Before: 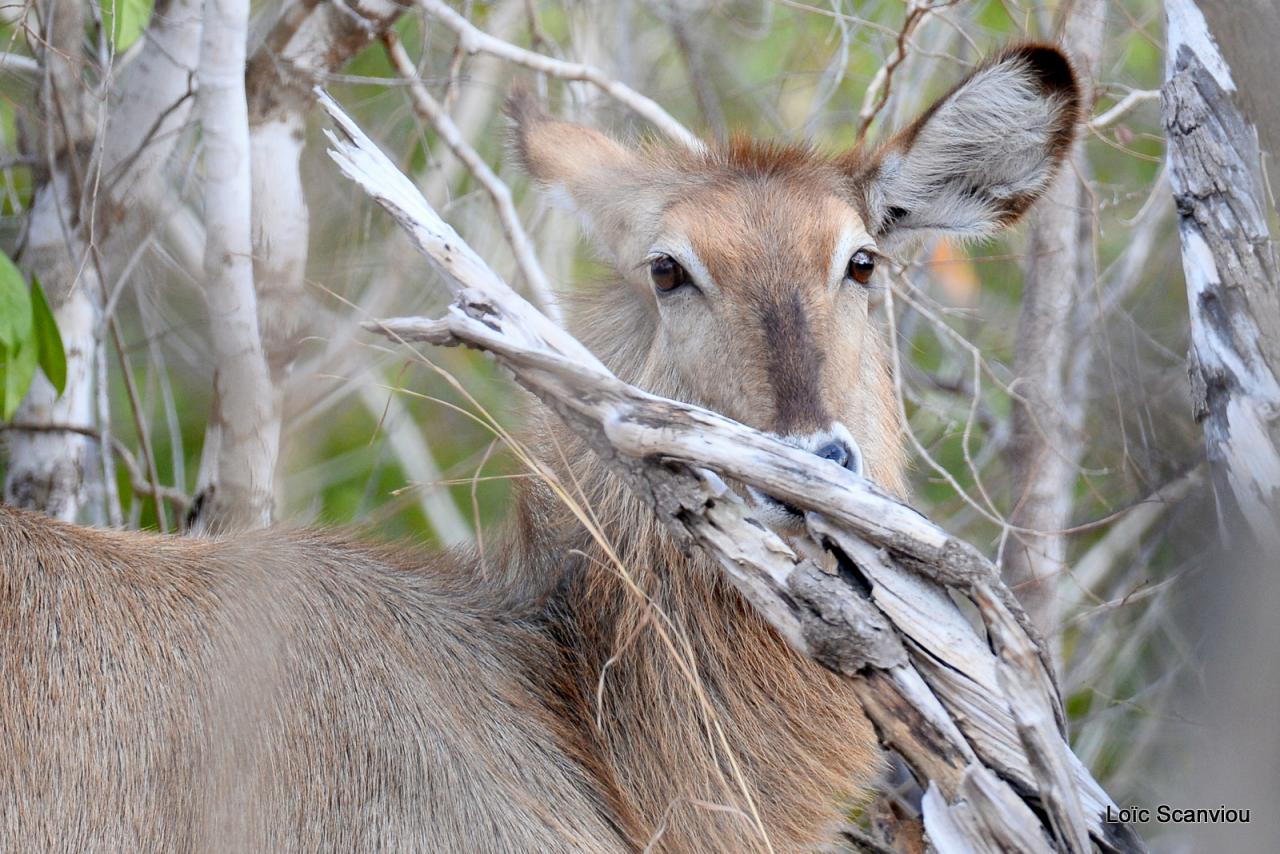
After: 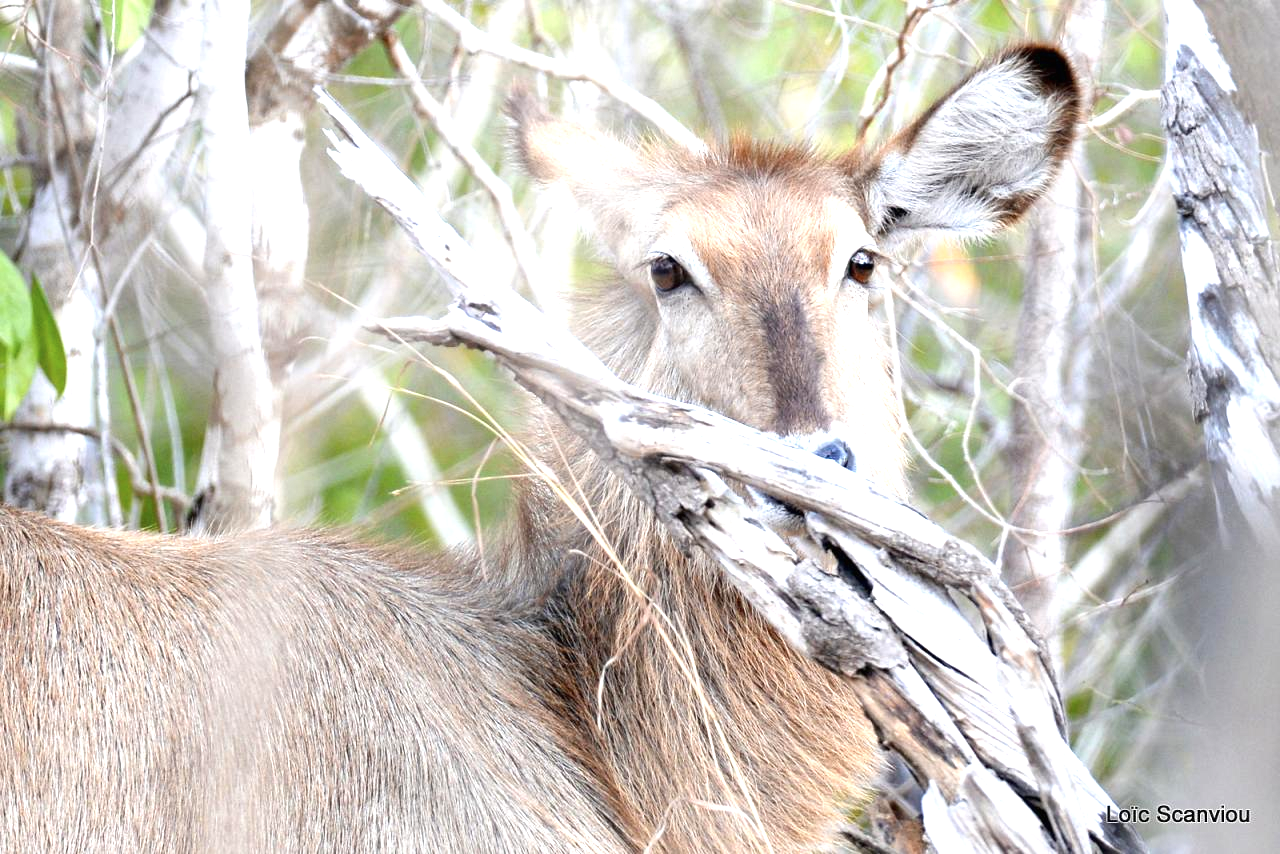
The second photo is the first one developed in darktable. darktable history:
exposure: black level correction 0, exposure 1.102 EV, compensate highlight preservation false
contrast brightness saturation: saturation -0.098
